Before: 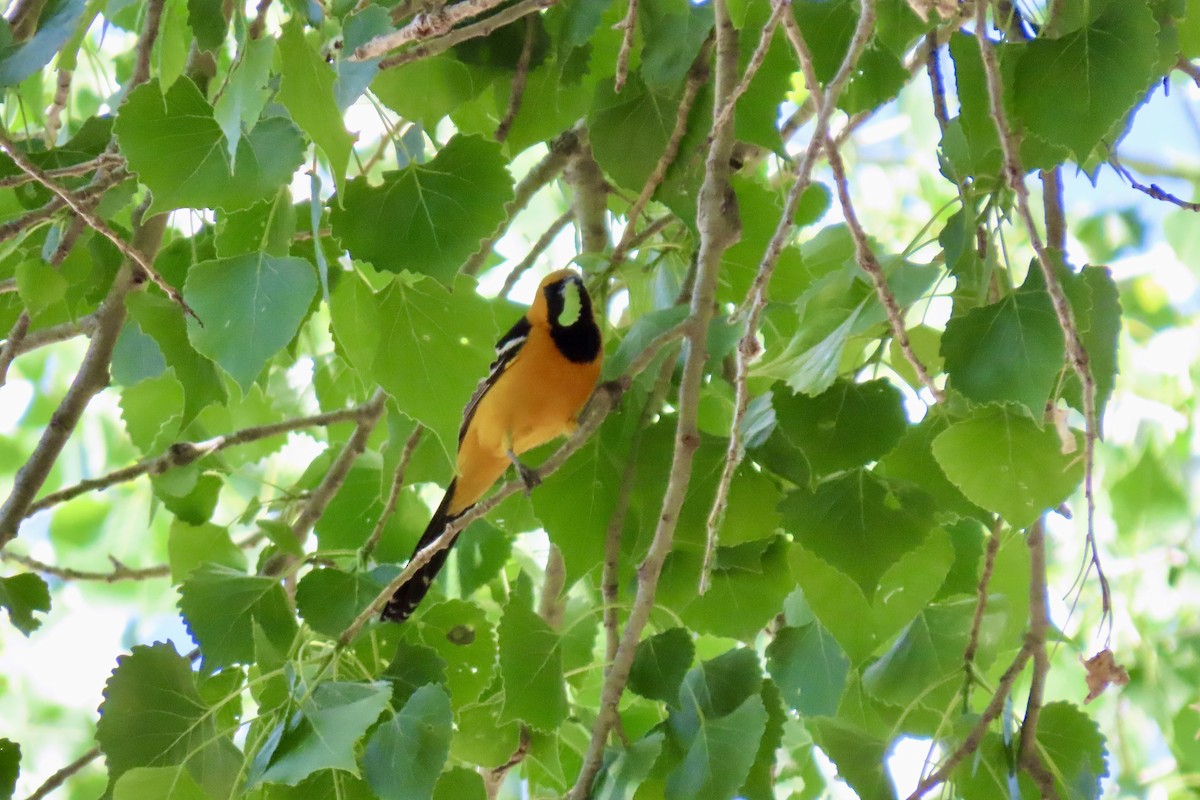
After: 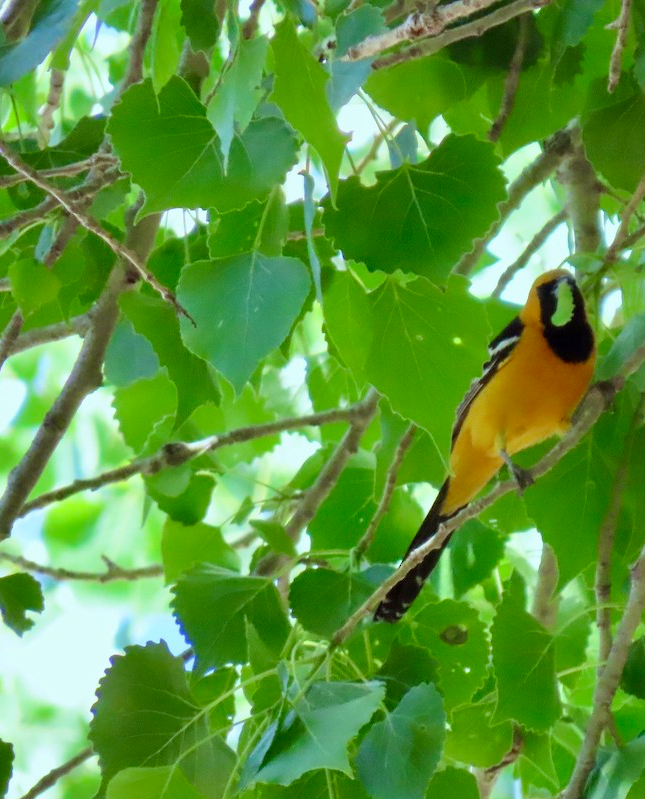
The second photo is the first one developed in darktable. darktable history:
crop: left 0.587%, right 45.588%, bottom 0.086%
color correction: highlights a* -4.73, highlights b* 5.06, saturation 0.97
white balance: red 0.925, blue 1.046
